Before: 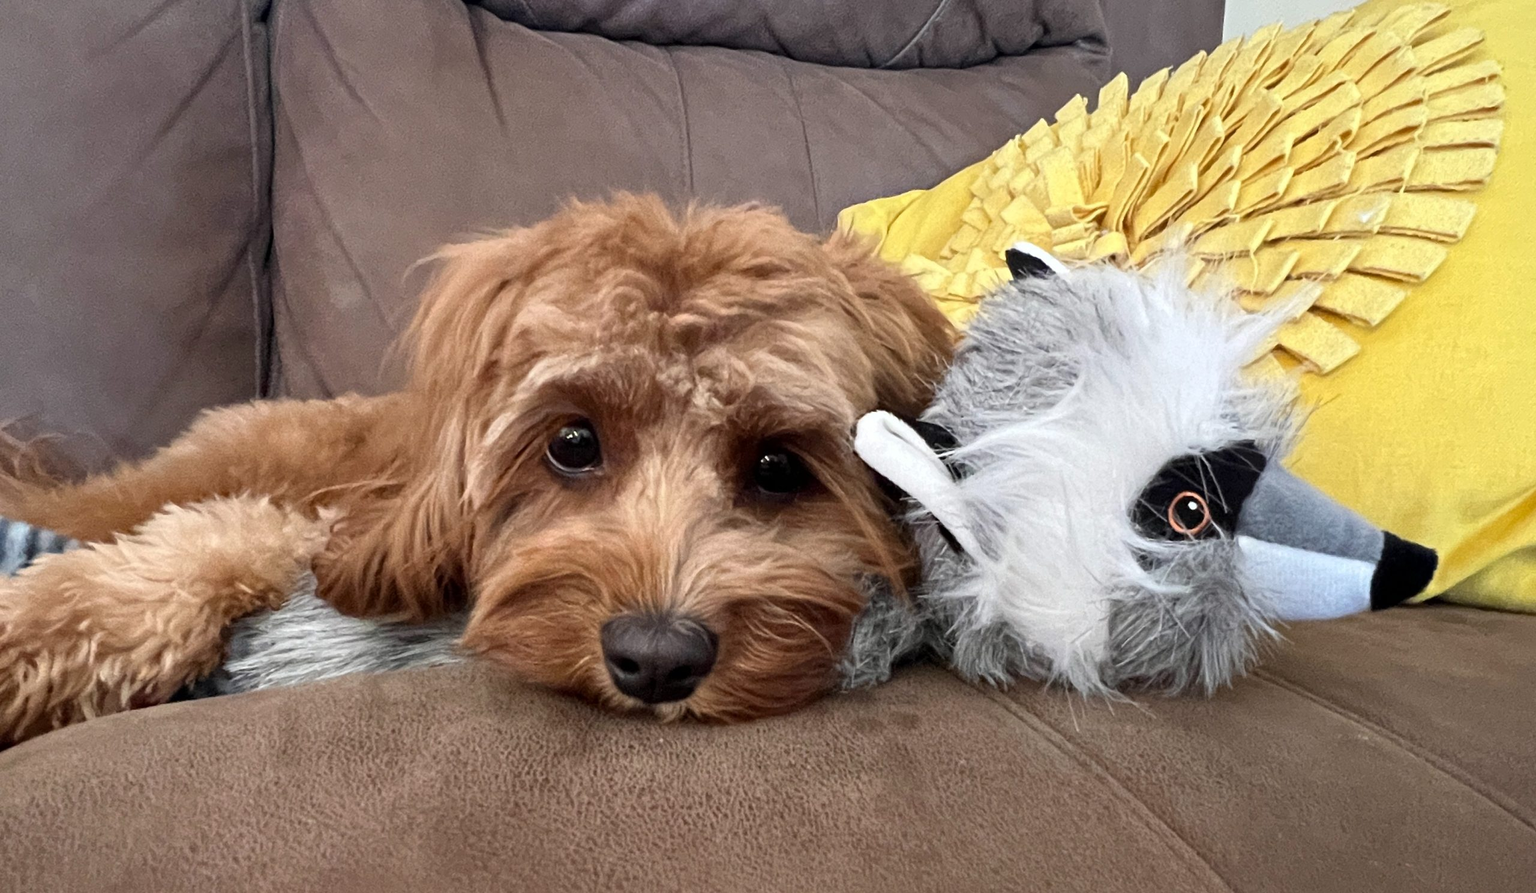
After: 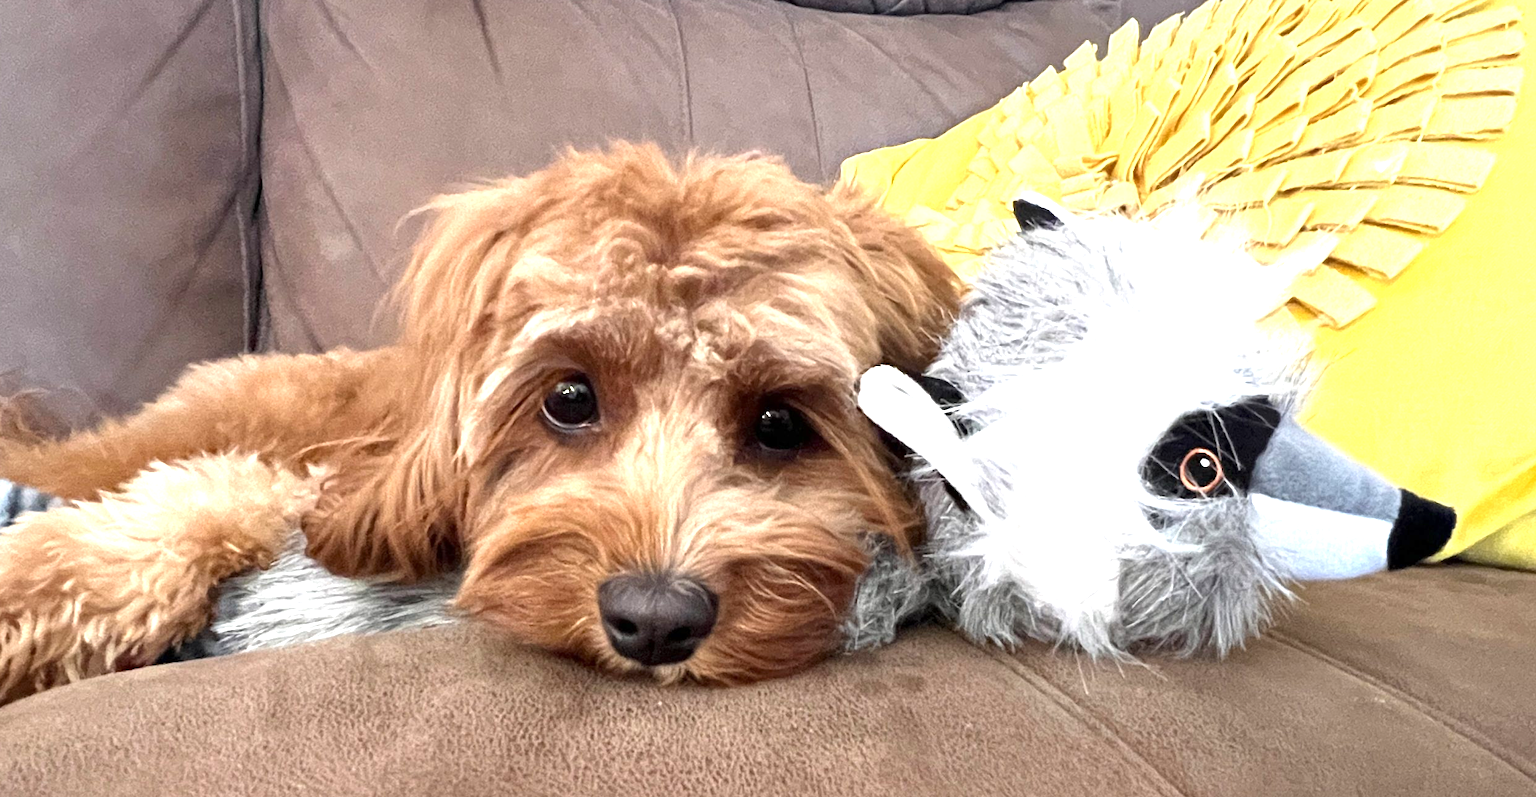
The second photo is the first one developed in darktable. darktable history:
crop: left 1.207%, top 6.157%, right 1.281%, bottom 6.699%
exposure: exposure 1 EV, compensate highlight preservation false
